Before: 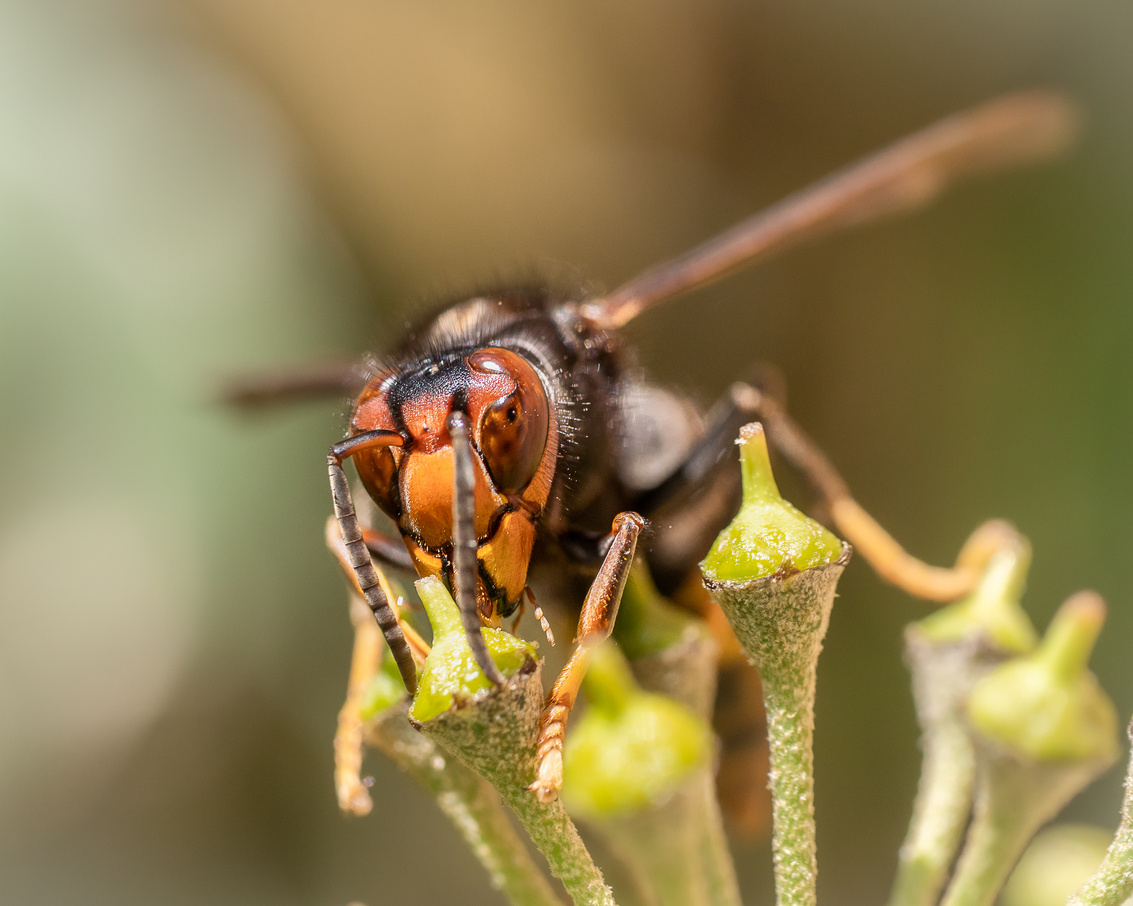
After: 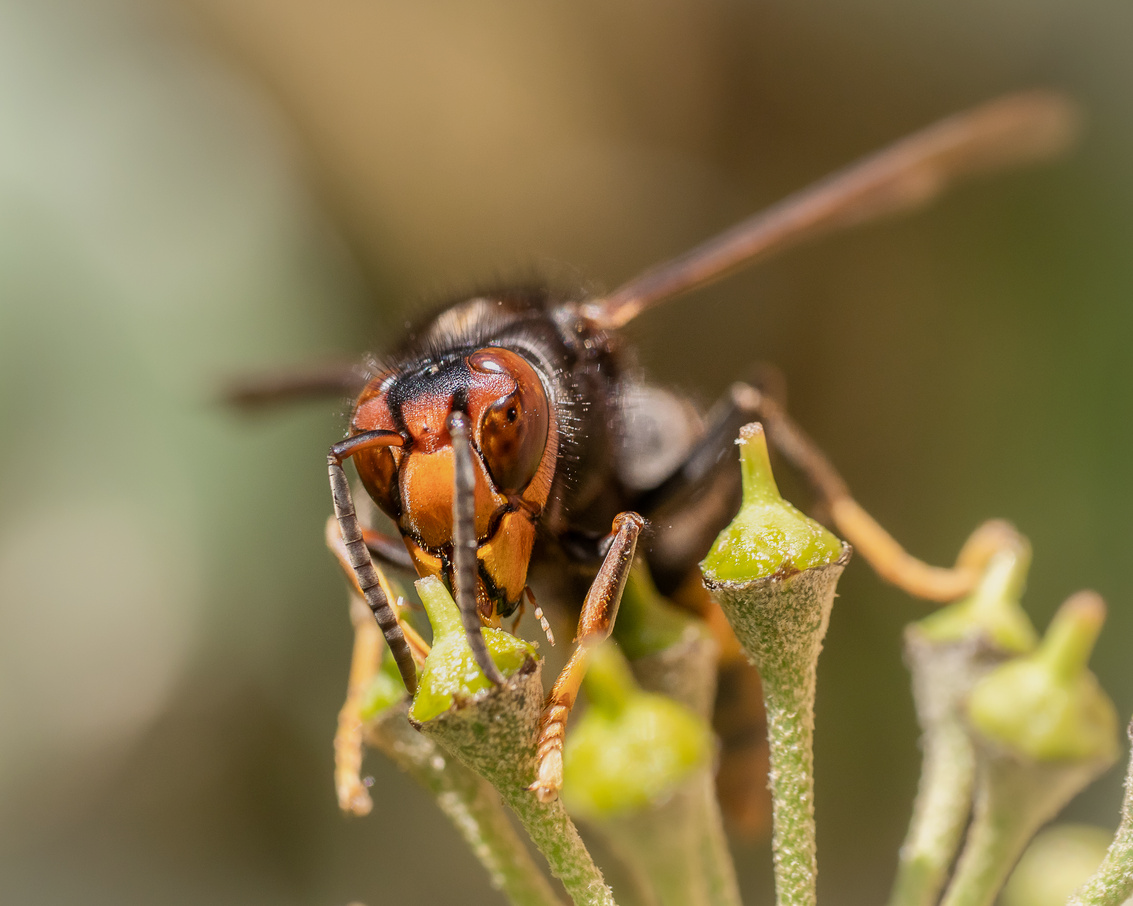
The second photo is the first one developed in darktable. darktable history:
exposure: exposure -0.218 EV, compensate highlight preservation false
